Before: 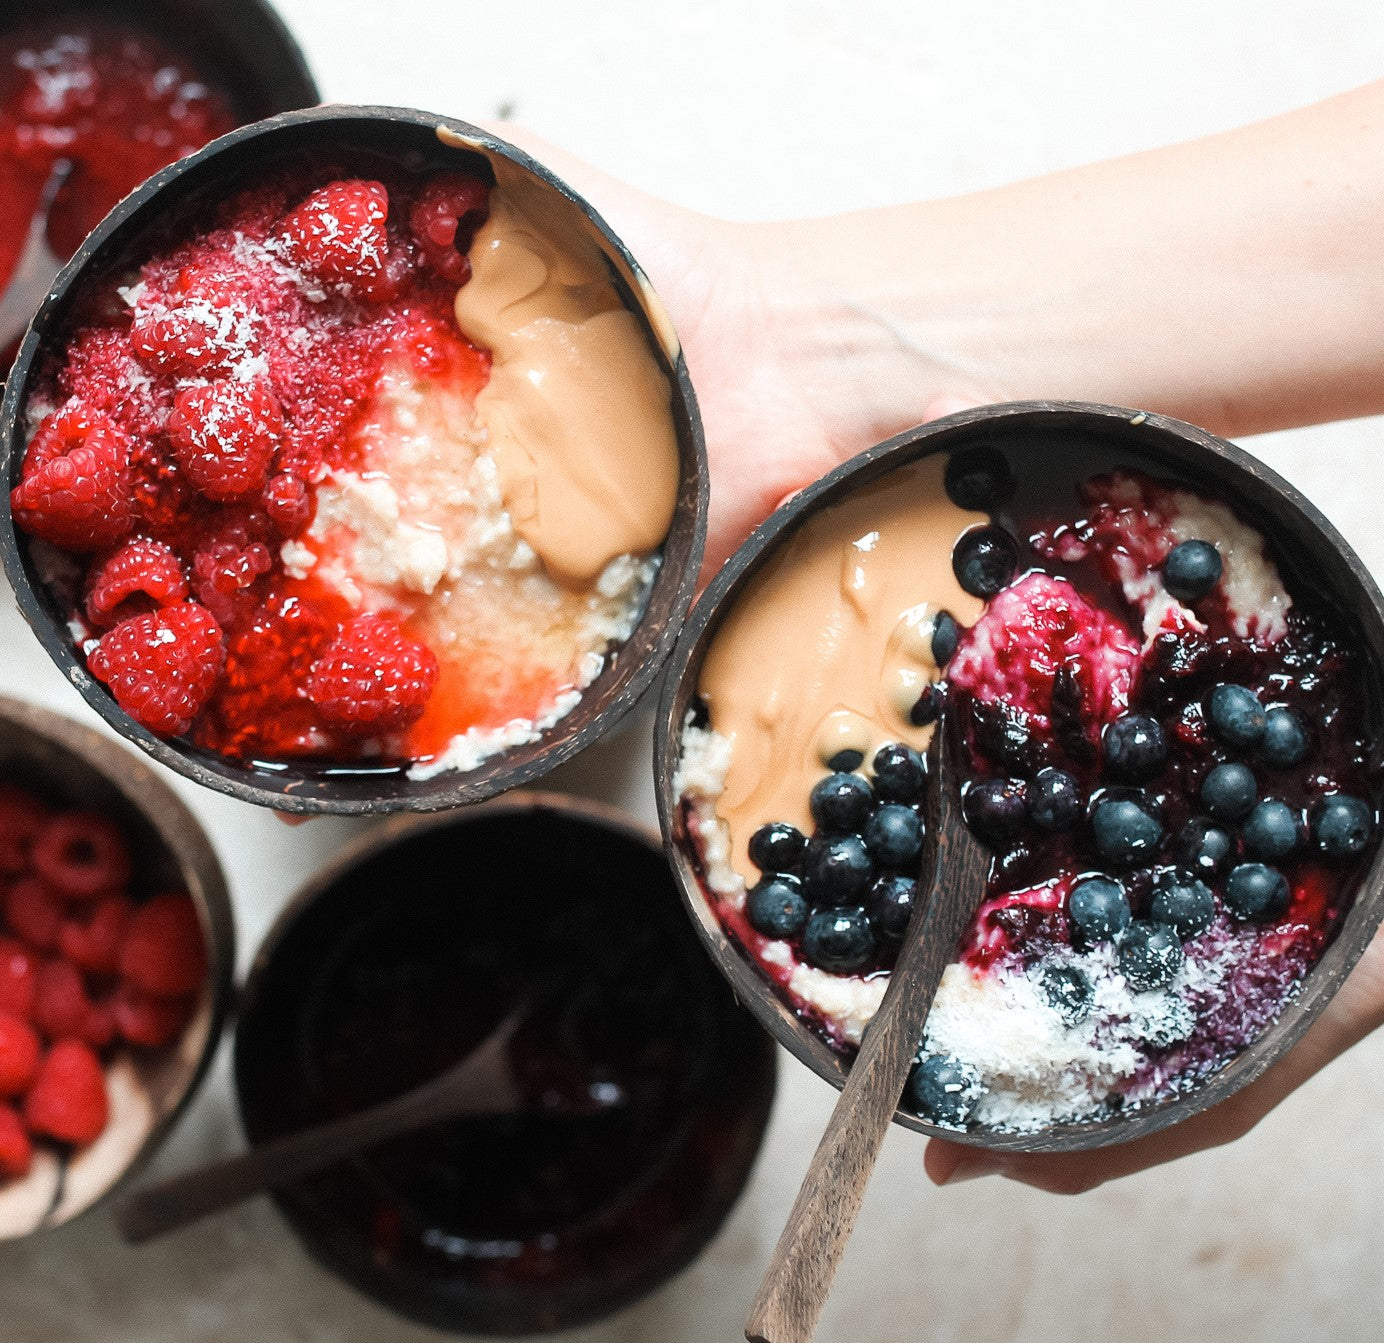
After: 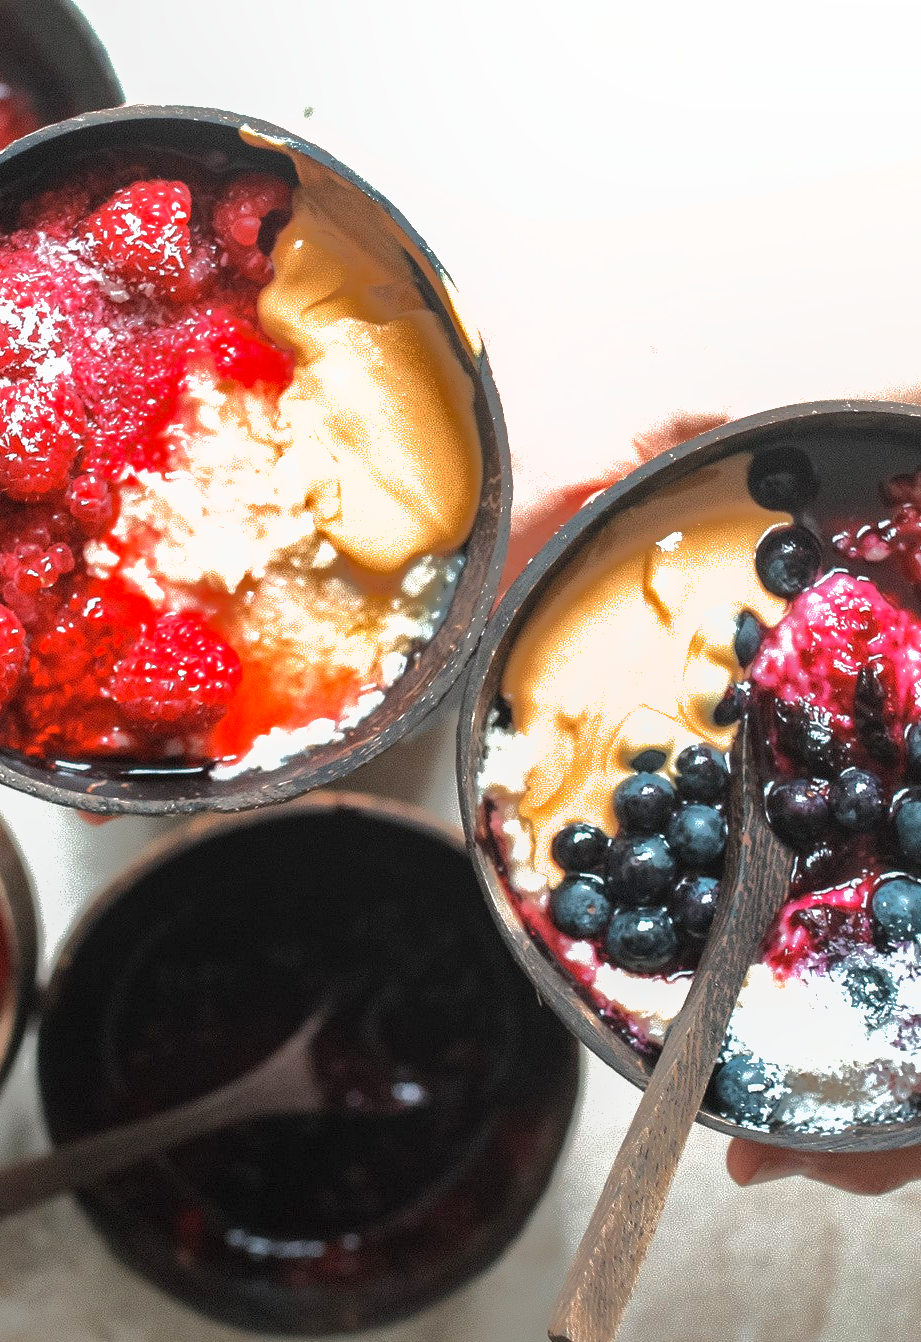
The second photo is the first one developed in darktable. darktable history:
crop and rotate: left 14.31%, right 19.079%
exposure: black level correction 0, exposure 0.69 EV, compensate exposure bias true, compensate highlight preservation false
shadows and highlights: shadows 25.09, highlights -71.37
local contrast: detail 110%
